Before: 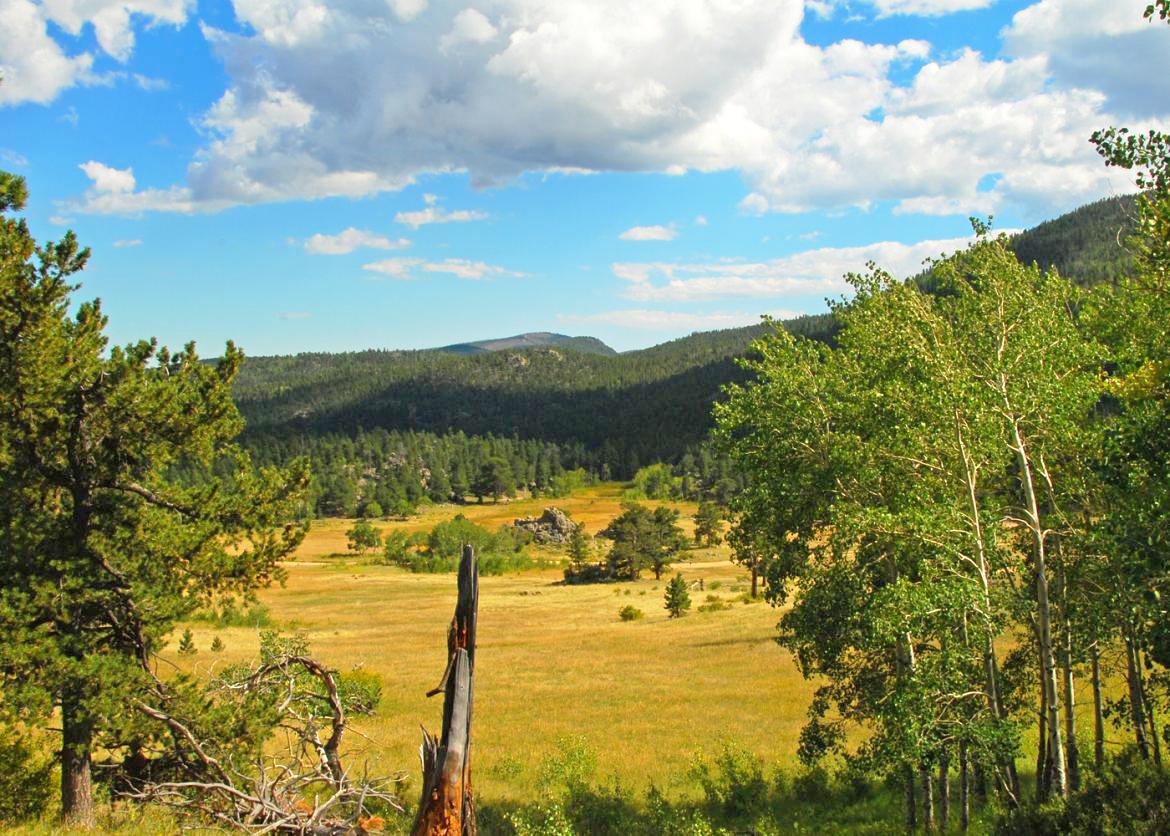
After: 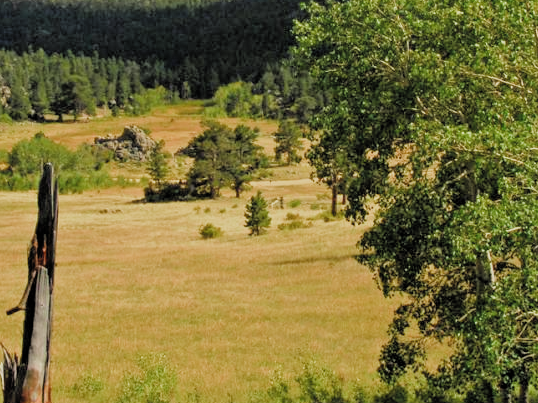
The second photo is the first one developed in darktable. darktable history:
filmic rgb: black relative exposure -4.87 EV, white relative exposure 4.01 EV, hardness 2.78, color science v4 (2020)
crop: left 35.936%, top 45.81%, right 18.066%, bottom 5.905%
tone equalizer: edges refinement/feathering 500, mask exposure compensation -1.57 EV, preserve details no
